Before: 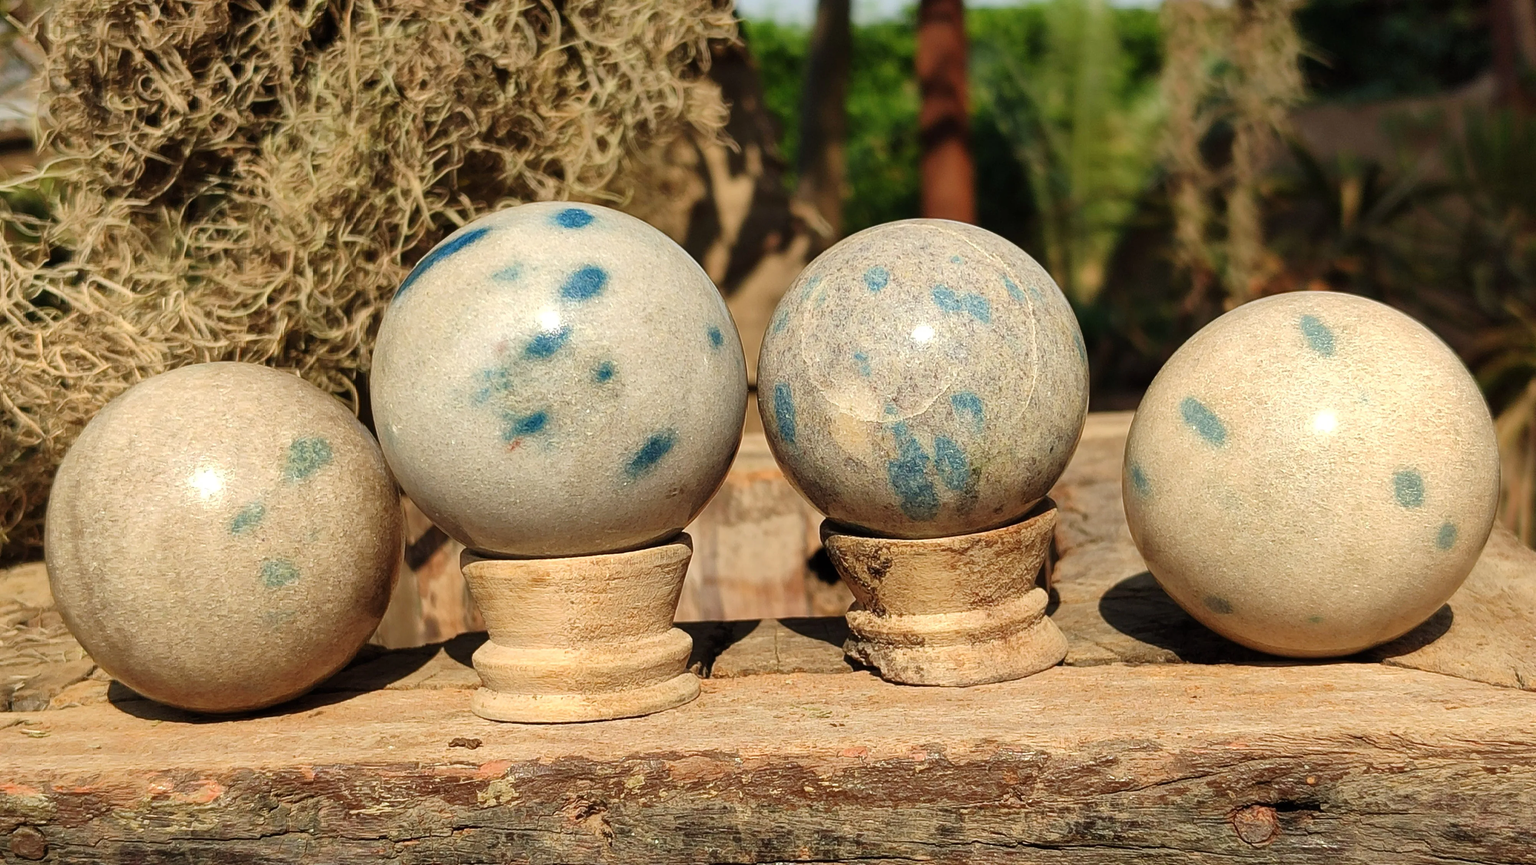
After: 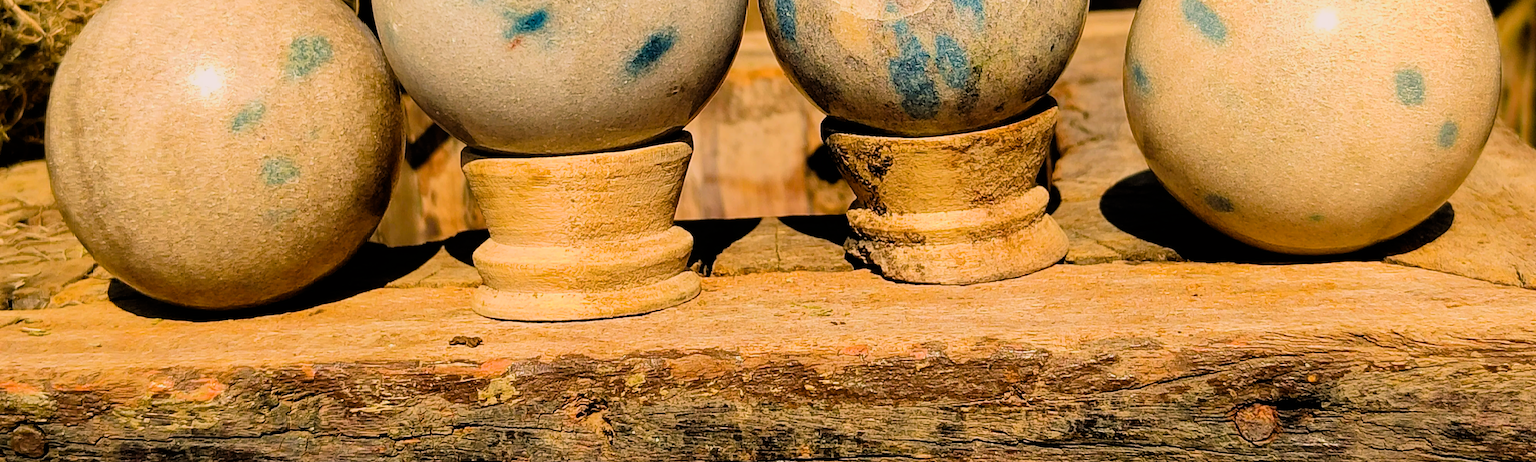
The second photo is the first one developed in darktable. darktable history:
crop and rotate: top 46.505%, right 0.041%
color balance rgb: highlights gain › chroma 2.462%, highlights gain › hue 37.12°, linear chroma grading › global chroma 3.46%, perceptual saturation grading › global saturation 30.851%, global vibrance 20%
filmic rgb: black relative exposure -5.09 EV, white relative exposure 3.98 EV, hardness 2.91, contrast 1.407, highlights saturation mix -29.32%
